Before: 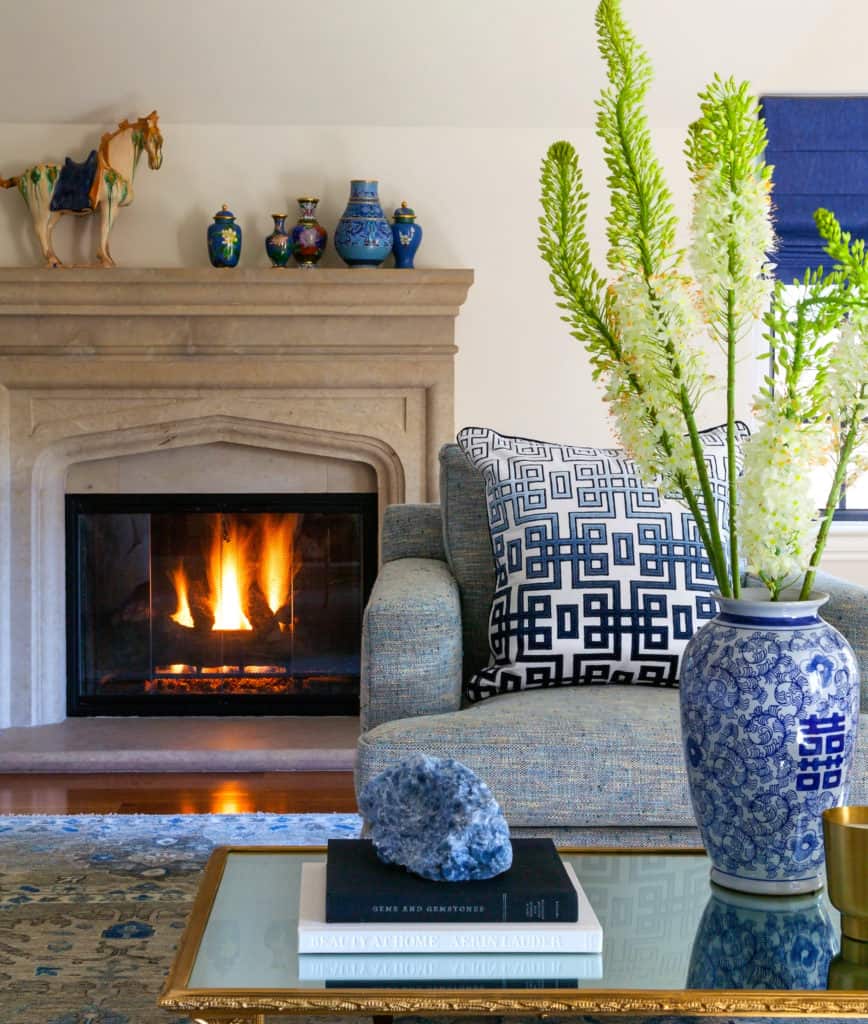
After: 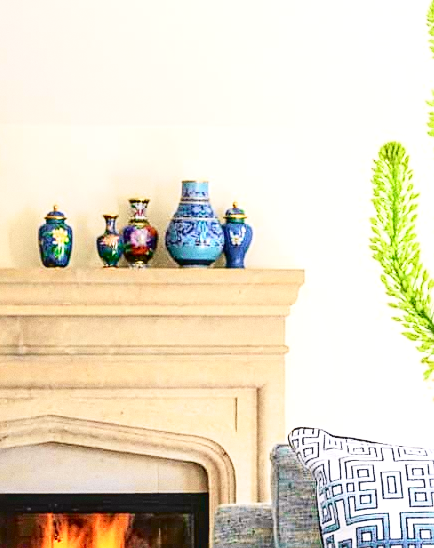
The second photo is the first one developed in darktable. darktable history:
crop: left 19.556%, right 30.401%, bottom 46.458%
base curve: curves: ch0 [(0, 0) (0.204, 0.334) (0.55, 0.733) (1, 1)], preserve colors none
grain: coarseness 0.09 ISO
exposure: black level correction 0, exposure 1 EV, compensate exposure bias true, compensate highlight preservation false
sharpen: on, module defaults
tone curve: curves: ch0 [(0, 0.011) (0.053, 0.026) (0.174, 0.115) (0.398, 0.444) (0.673, 0.775) (0.829, 0.906) (0.991, 0.981)]; ch1 [(0, 0) (0.276, 0.206) (0.409, 0.383) (0.473, 0.458) (0.492, 0.501) (0.512, 0.513) (0.54, 0.543) (0.585, 0.617) (0.659, 0.686) (0.78, 0.8) (1, 1)]; ch2 [(0, 0) (0.438, 0.449) (0.473, 0.469) (0.503, 0.5) (0.523, 0.534) (0.562, 0.594) (0.612, 0.635) (0.695, 0.713) (1, 1)], color space Lab, independent channels, preserve colors none
local contrast: on, module defaults
